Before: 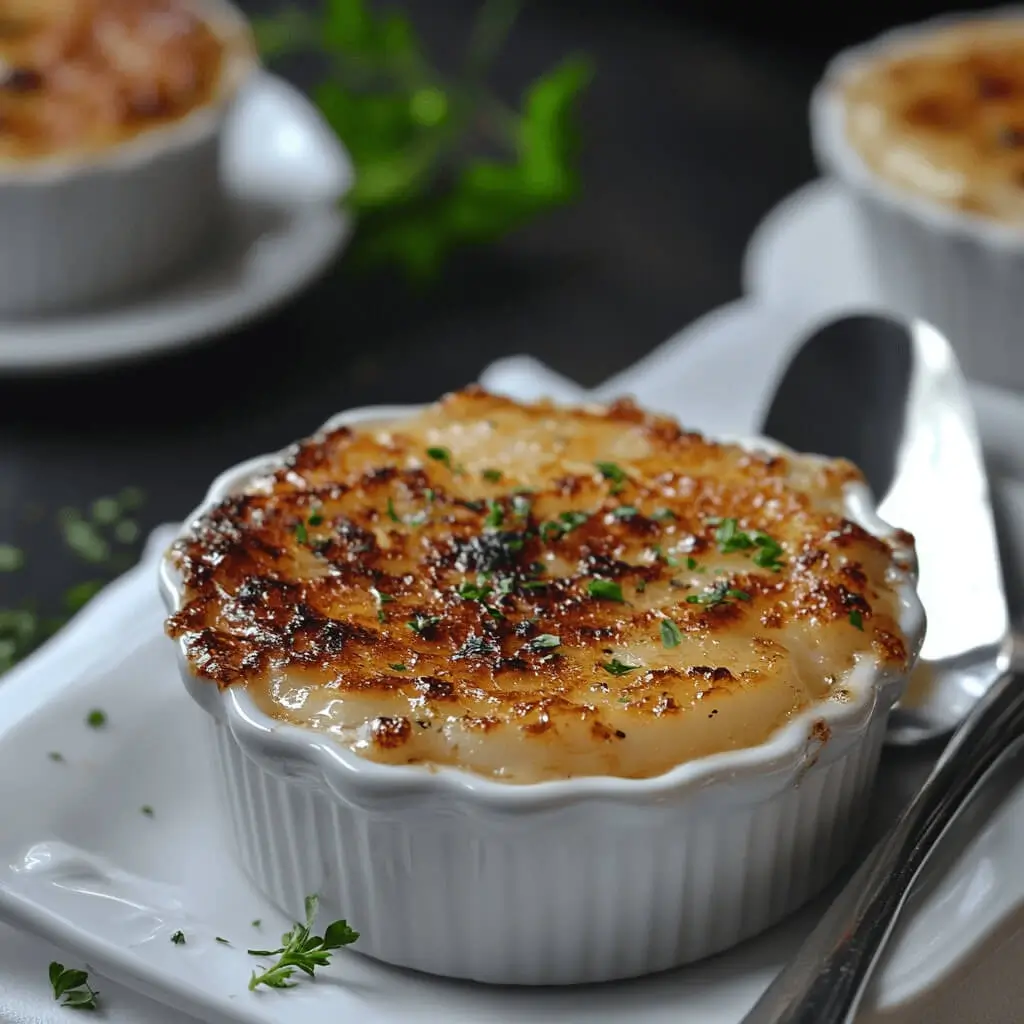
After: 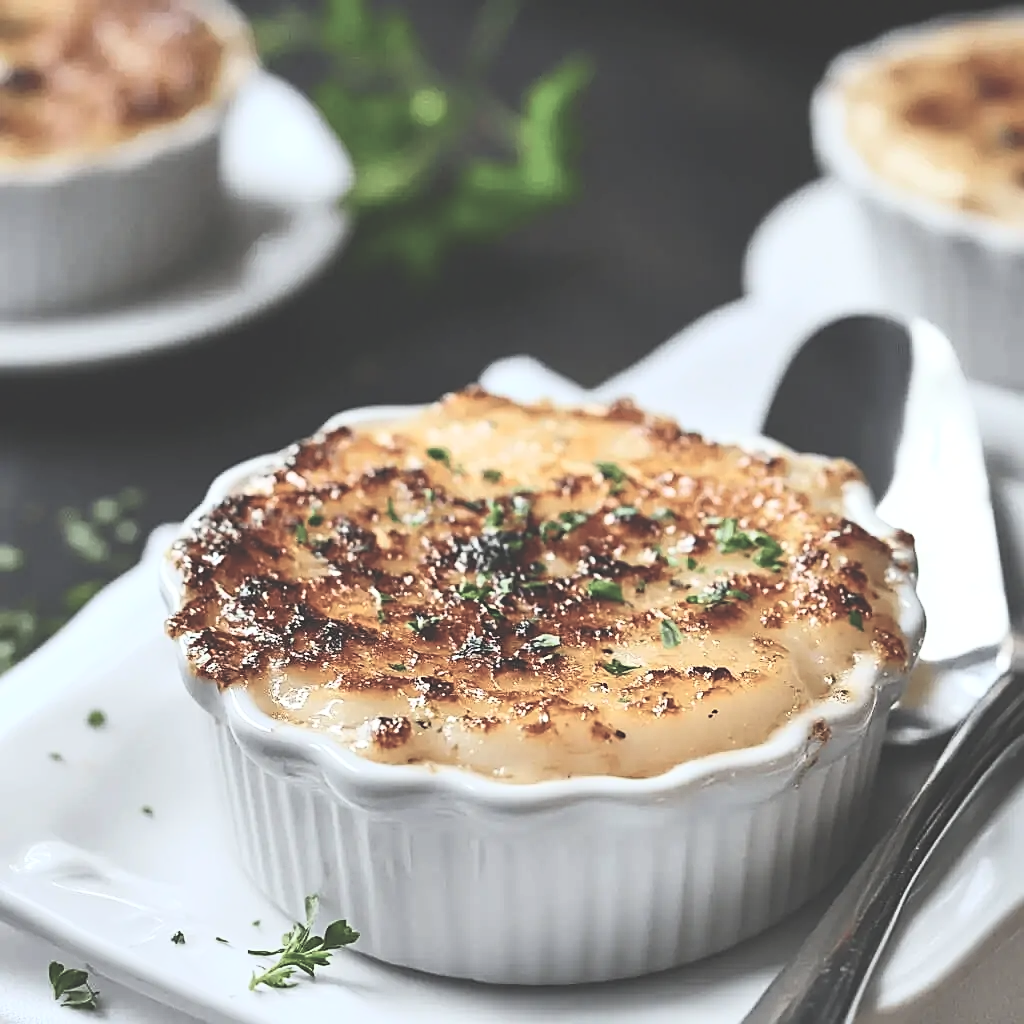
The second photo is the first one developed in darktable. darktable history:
exposure: black level correction -0.015, compensate highlight preservation false
contrast brightness saturation: contrast 0.43, brightness 0.56, saturation -0.19
sharpen: on, module defaults
